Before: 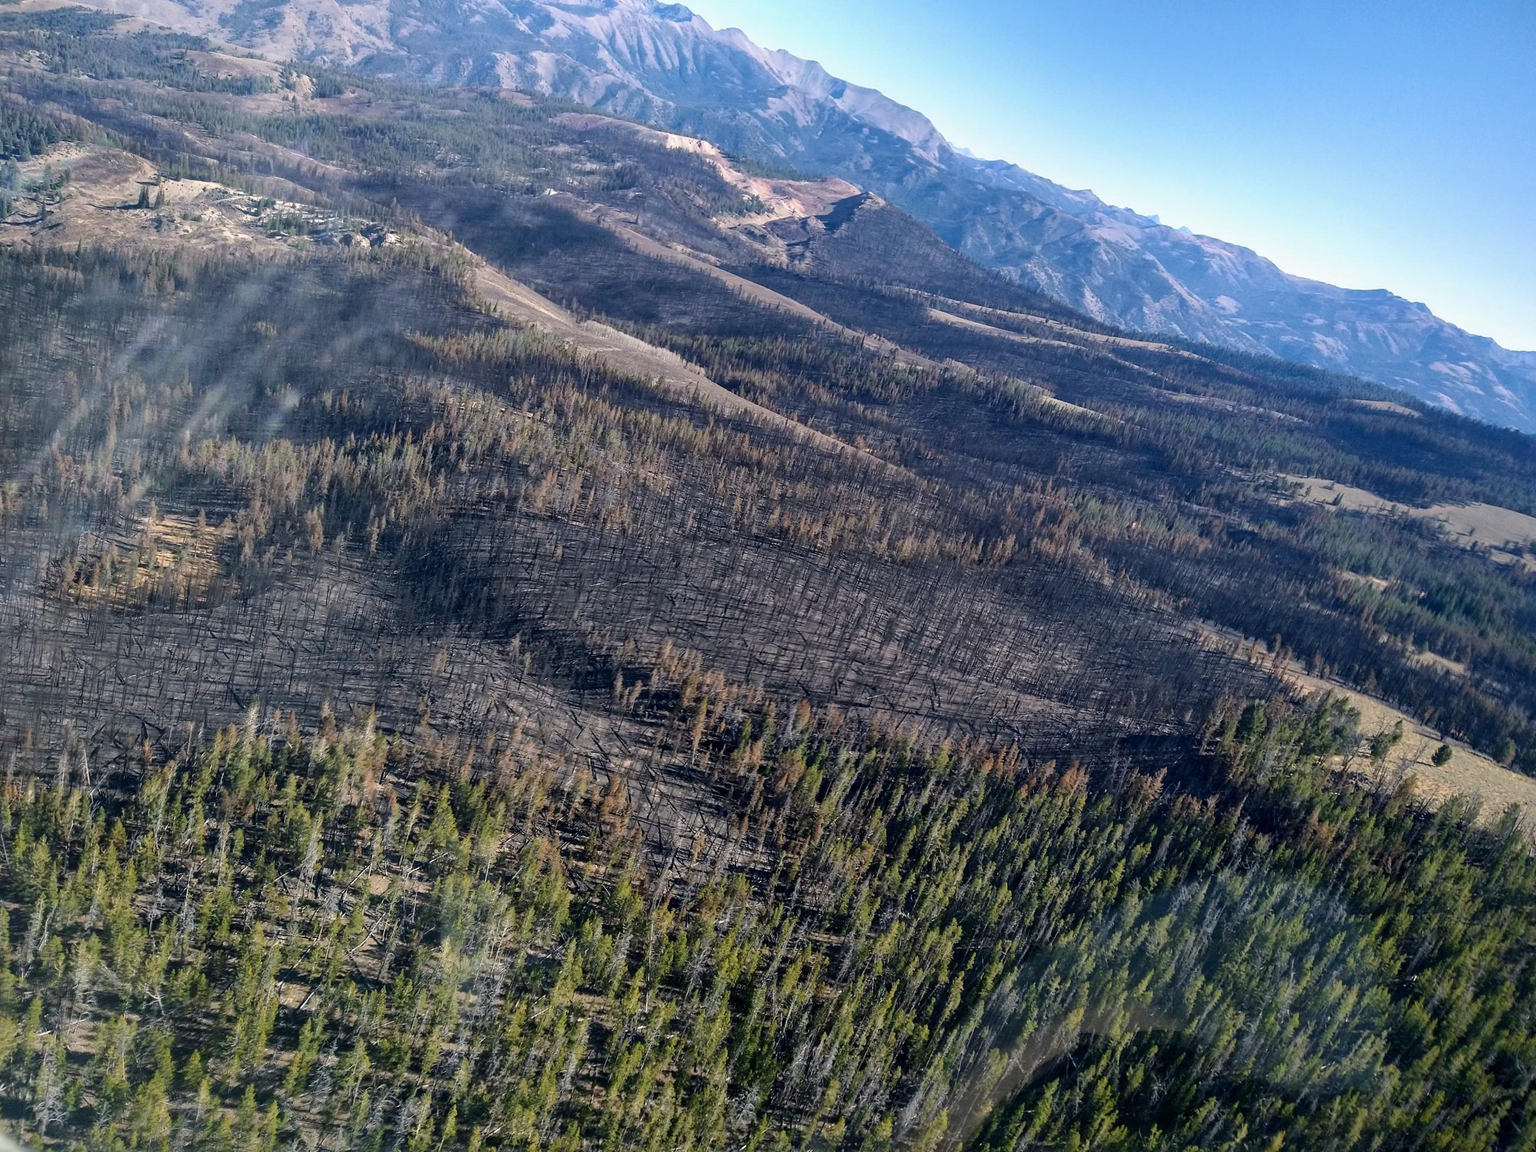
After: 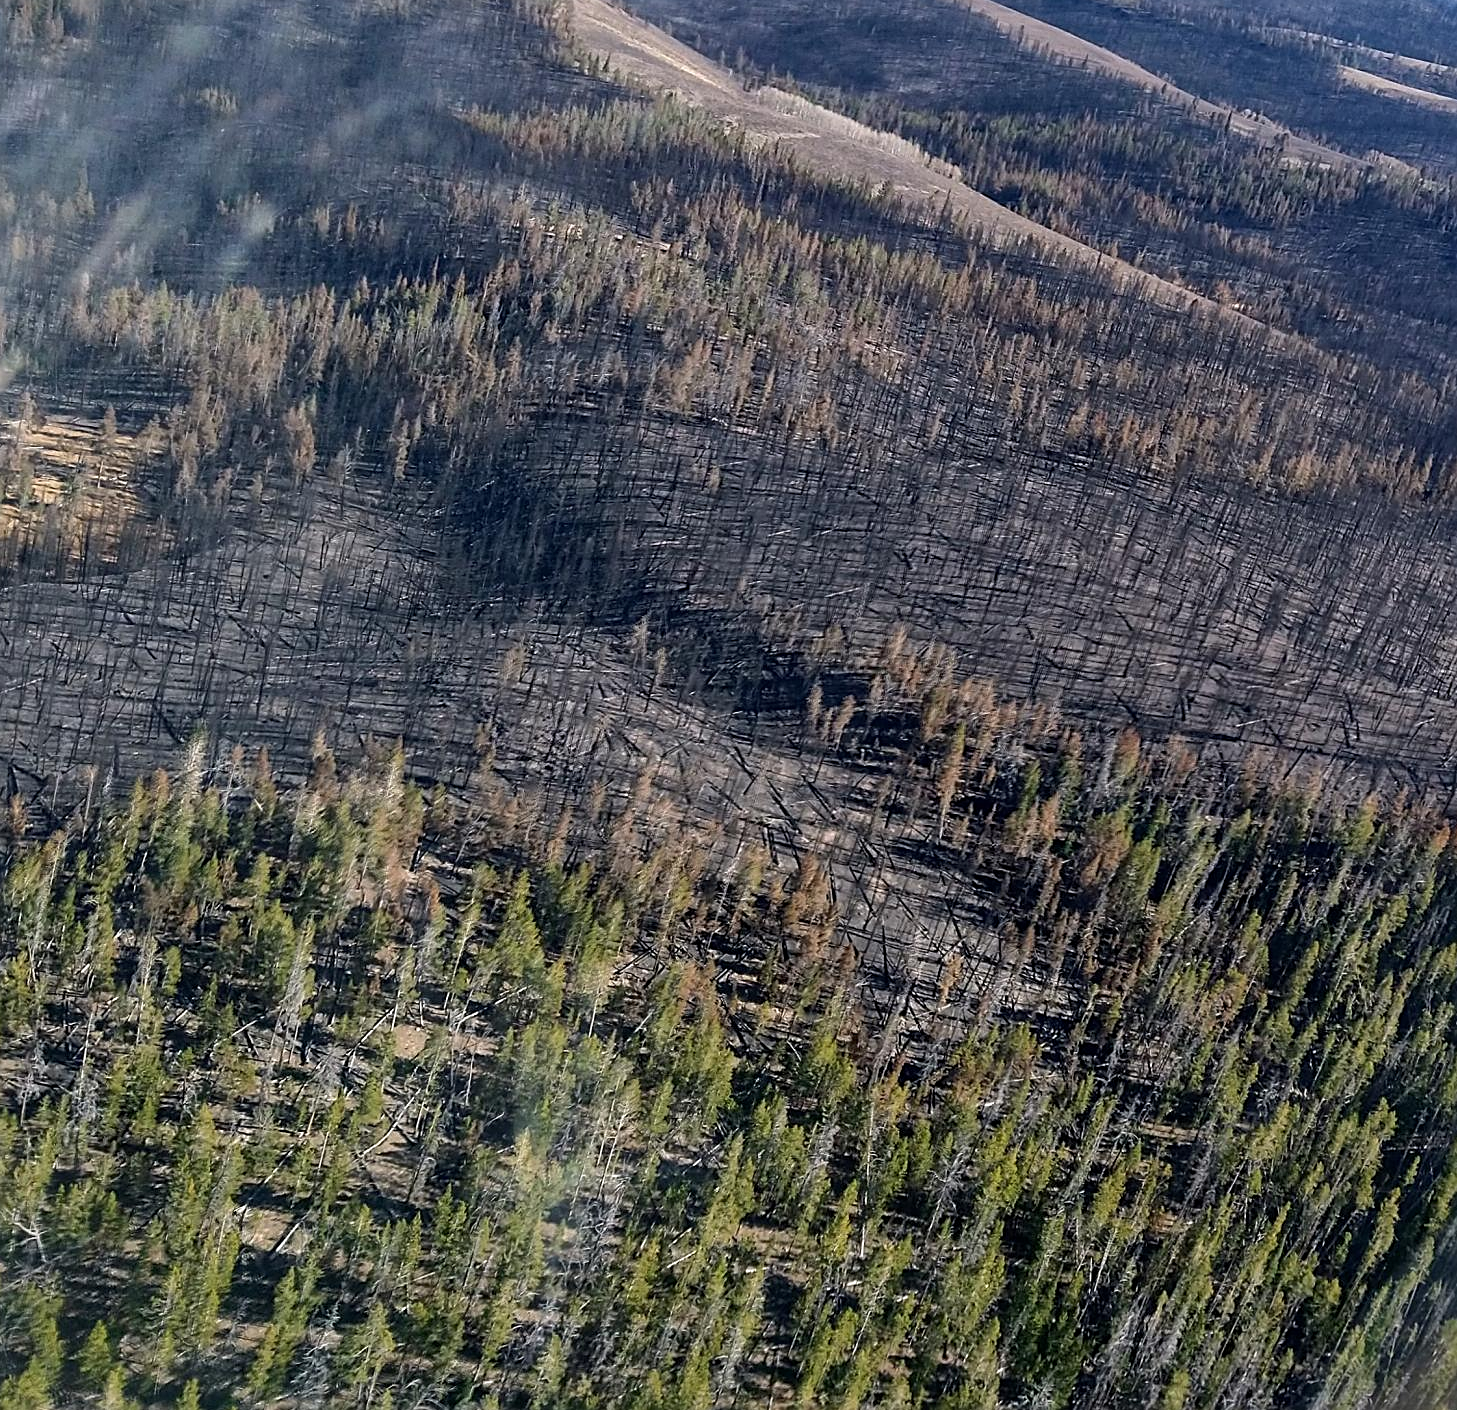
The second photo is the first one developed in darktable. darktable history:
exposure: compensate exposure bias true, compensate highlight preservation false
sharpen: on, module defaults
crop: left 8.947%, top 23.408%, right 35%, bottom 4.265%
